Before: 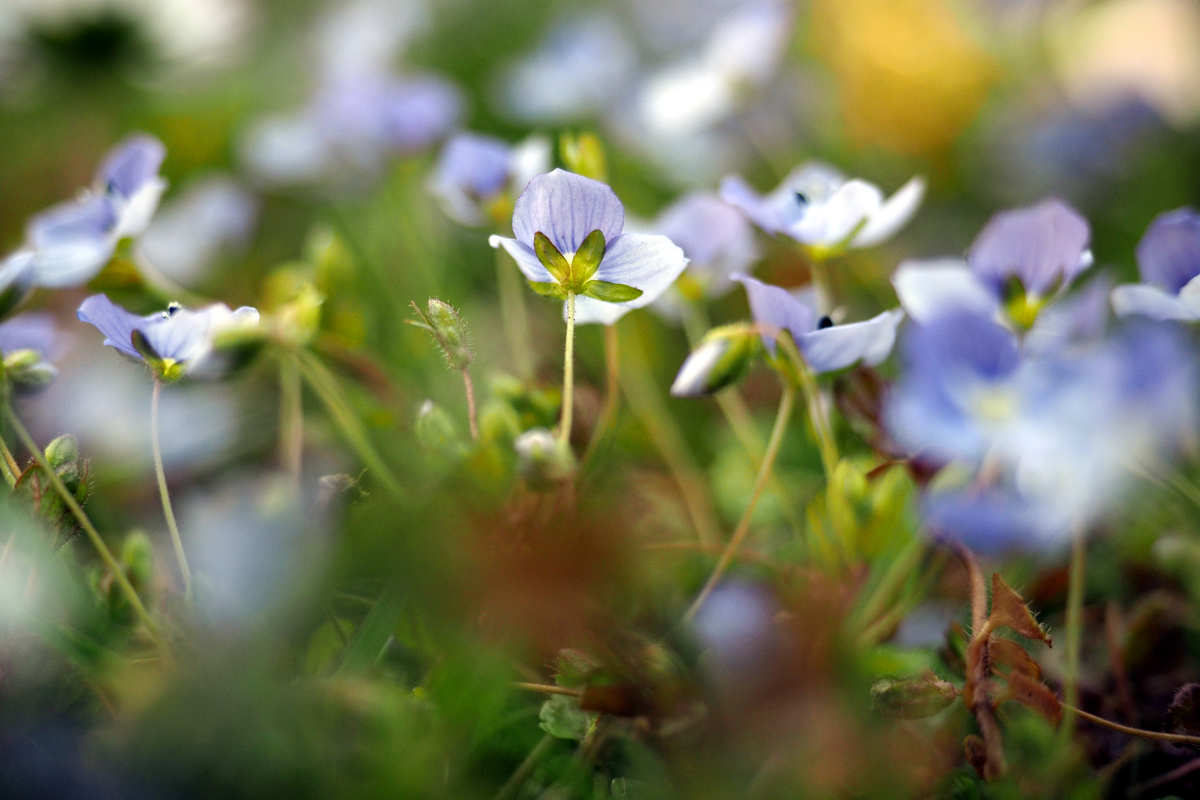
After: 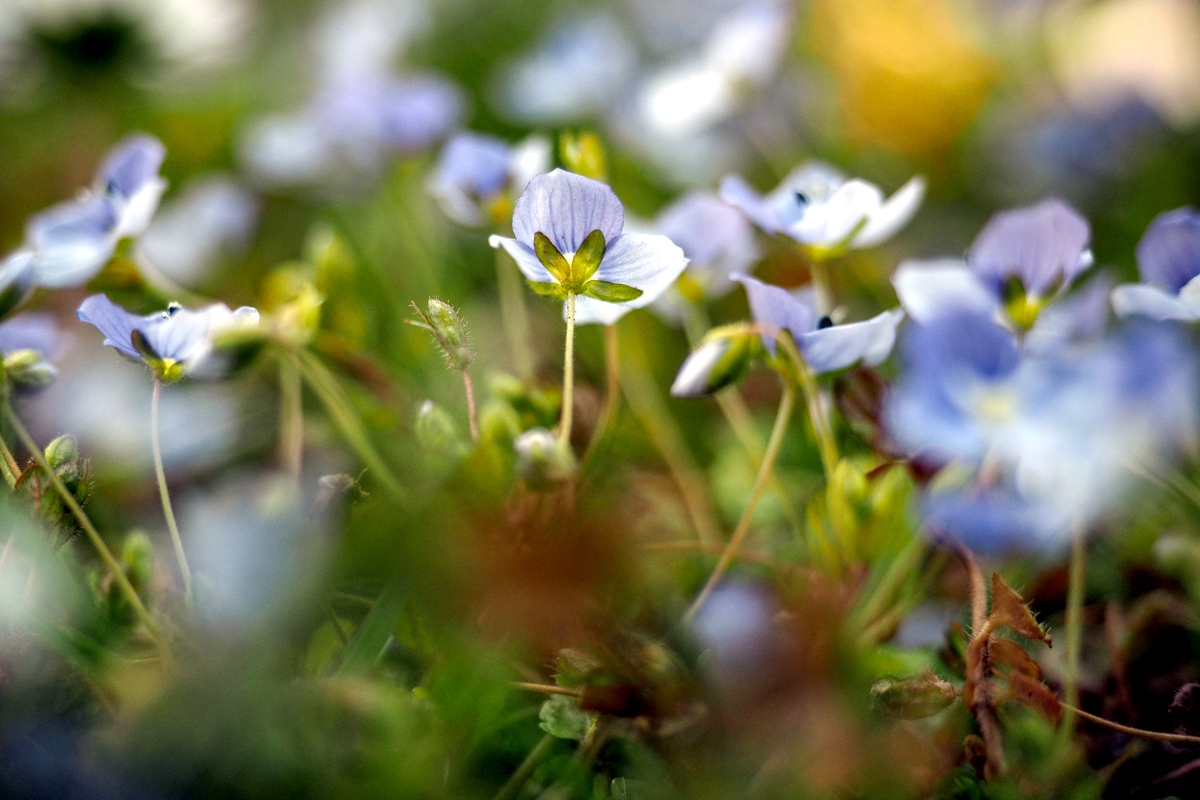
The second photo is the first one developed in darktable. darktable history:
local contrast: on, module defaults
shadows and highlights: shadows 20.55, highlights -20.99, soften with gaussian
